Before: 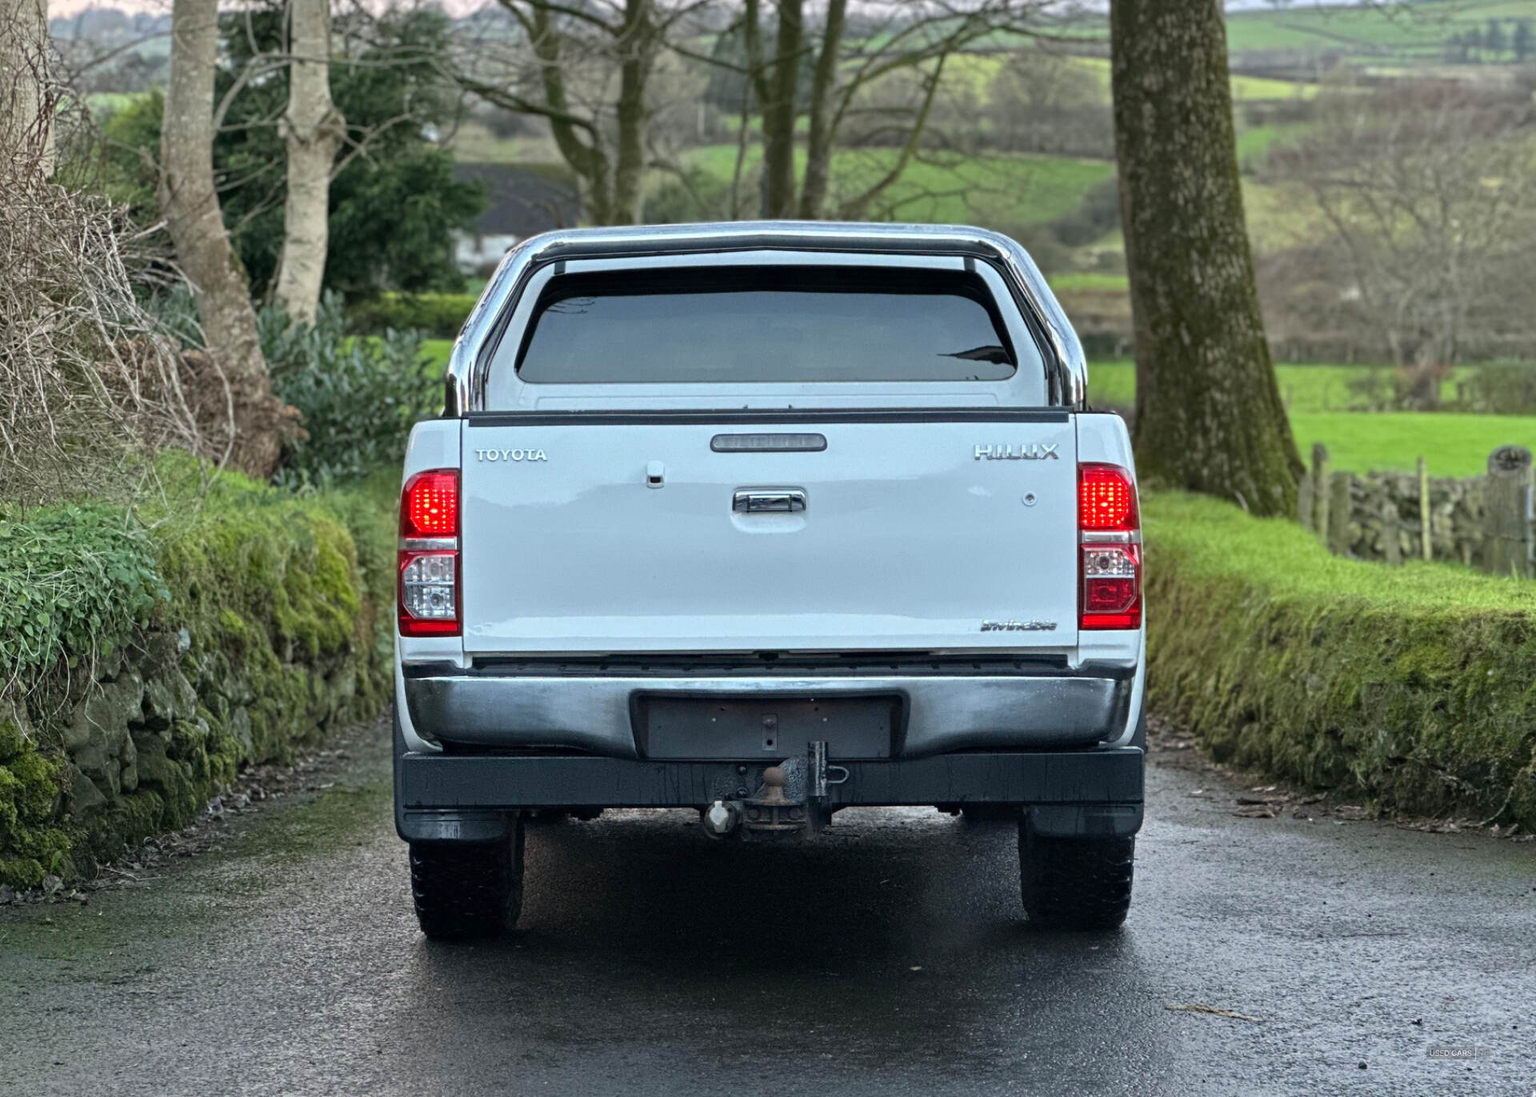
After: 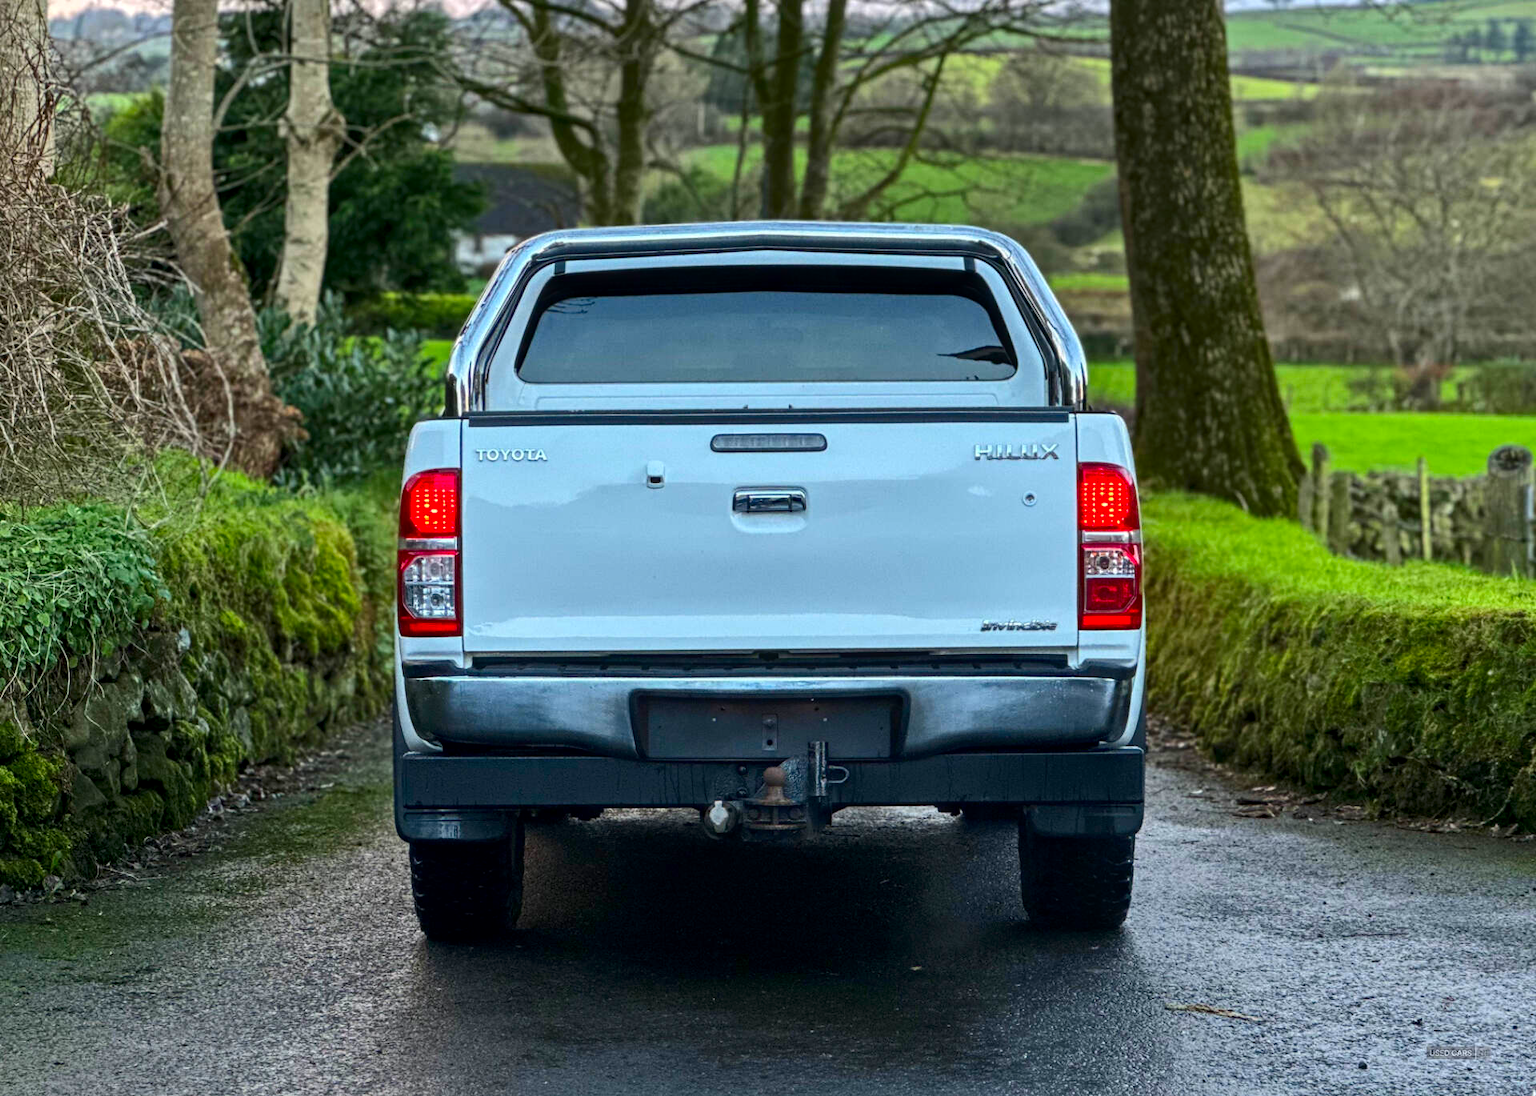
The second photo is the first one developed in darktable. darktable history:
tone curve: curves: ch0 [(0, 0) (0.003, 0.006) (0.011, 0.01) (0.025, 0.017) (0.044, 0.029) (0.069, 0.043) (0.1, 0.064) (0.136, 0.091) (0.177, 0.128) (0.224, 0.162) (0.277, 0.206) (0.335, 0.258) (0.399, 0.324) (0.468, 0.404) (0.543, 0.499) (0.623, 0.595) (0.709, 0.693) (0.801, 0.786) (0.898, 0.883) (1, 1)], color space Lab, independent channels, preserve colors none
contrast brightness saturation: saturation 0.514
local contrast: on, module defaults
